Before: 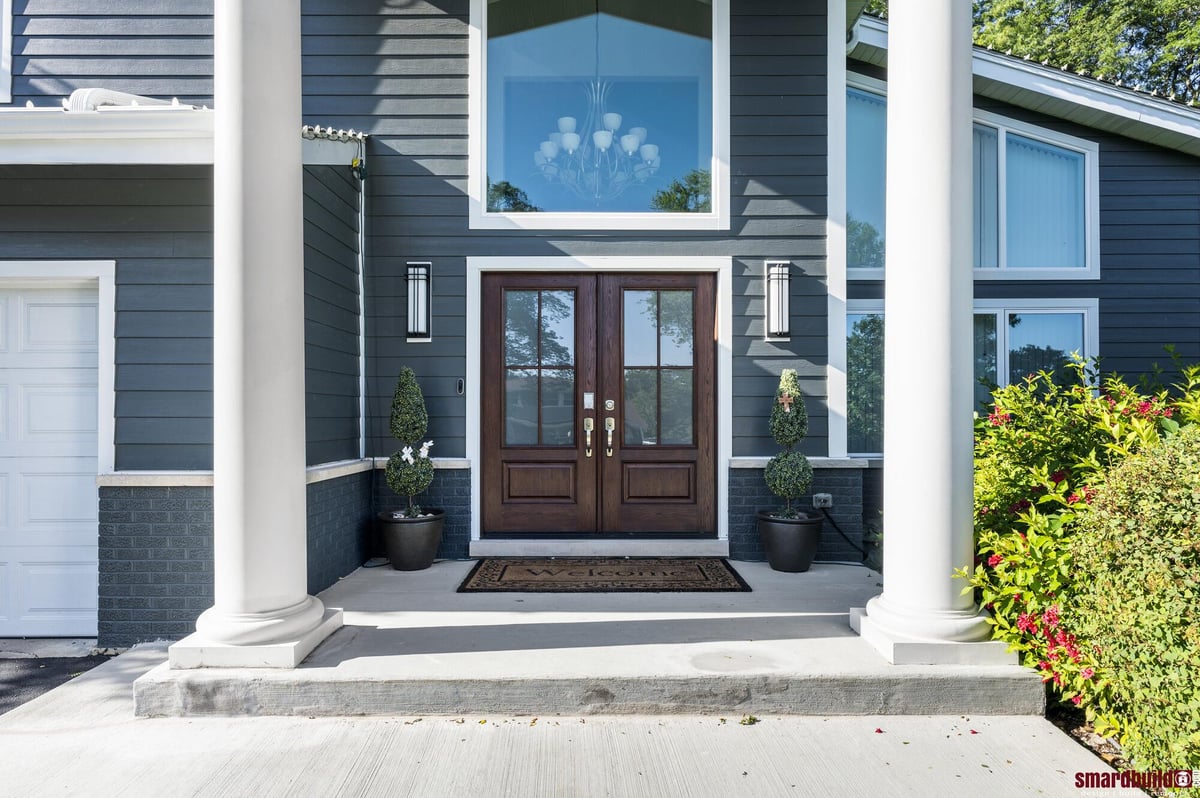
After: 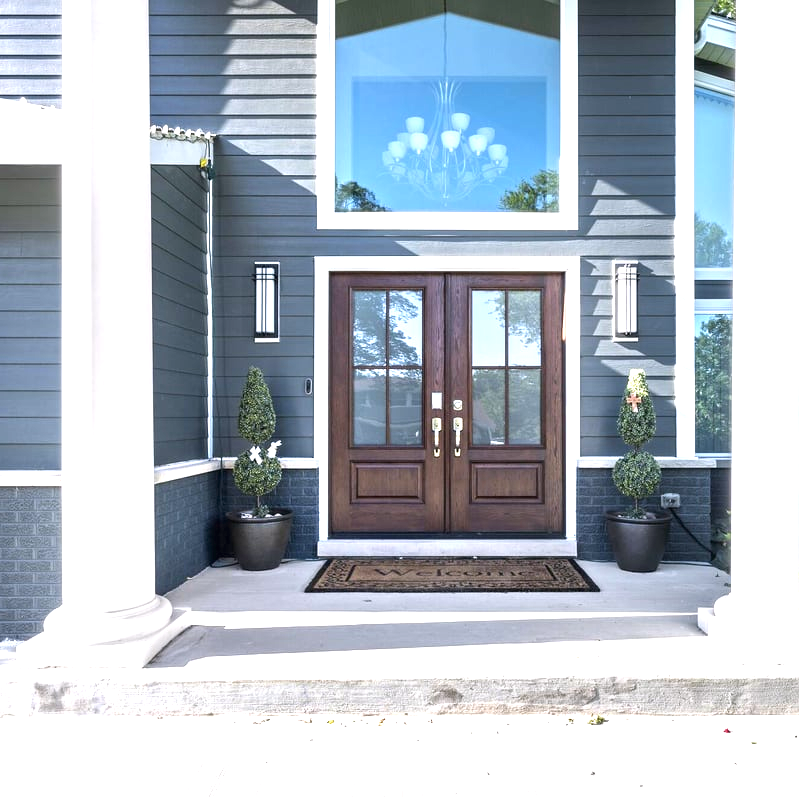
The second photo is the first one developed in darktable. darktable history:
crop and rotate: left 12.673%, right 20.66%
color calibration: illuminant custom, x 0.348, y 0.366, temperature 4940.58 K
exposure: black level correction 0, exposure 1.2 EV, compensate highlight preservation false
